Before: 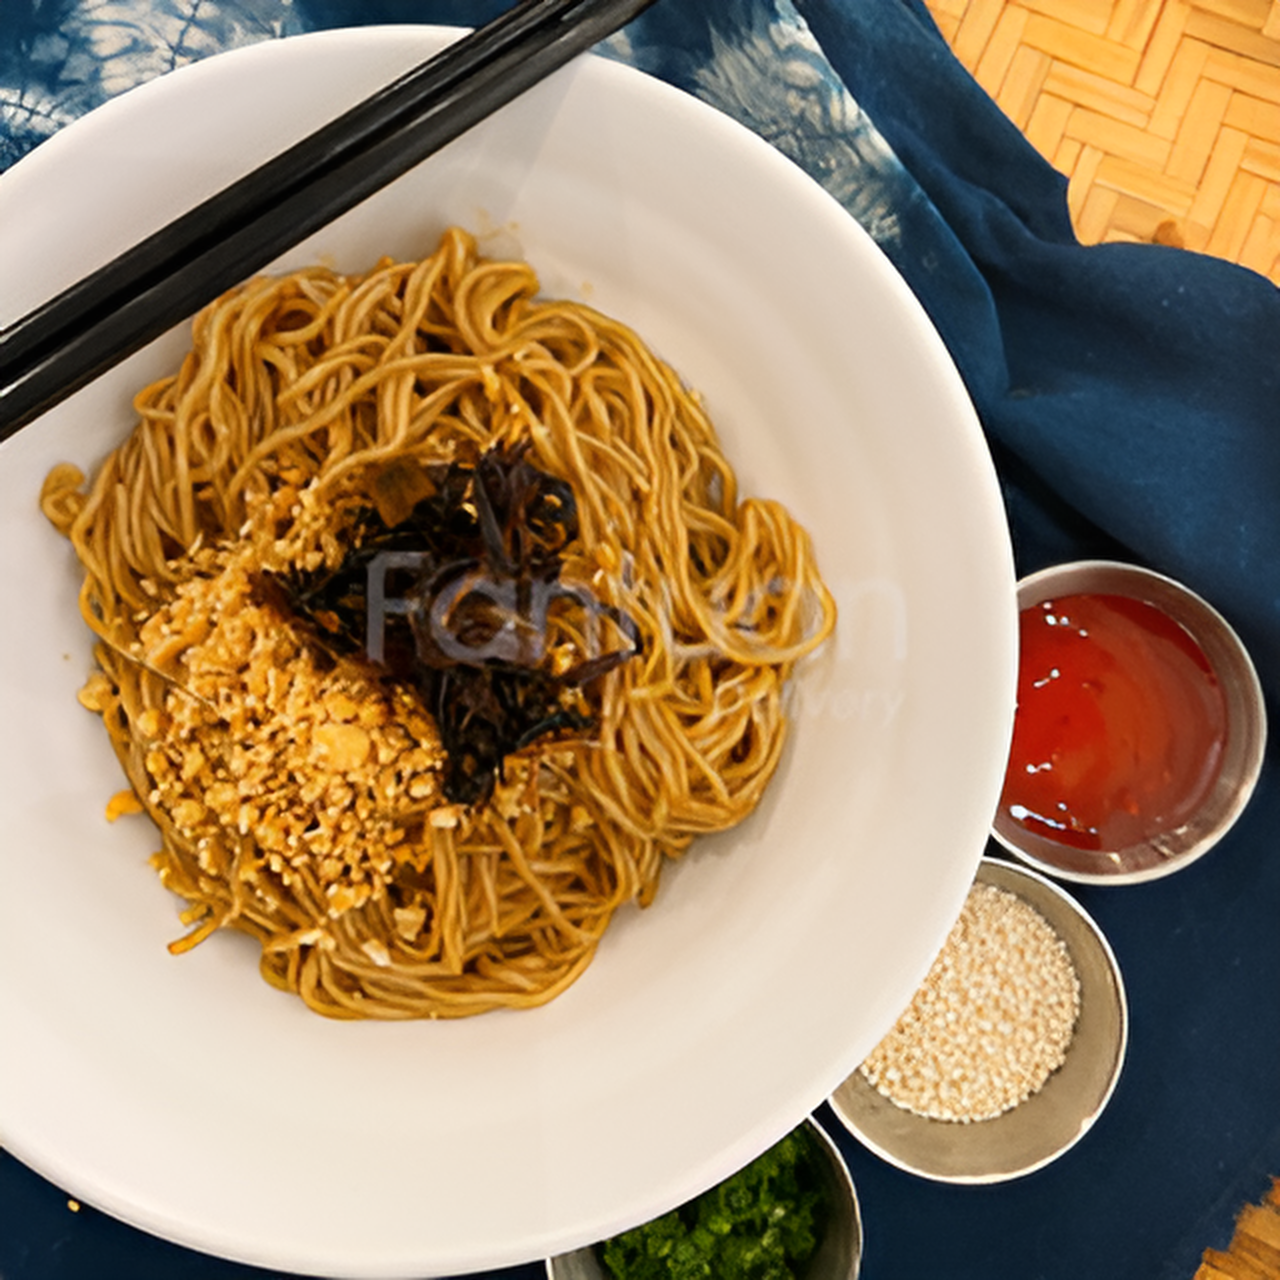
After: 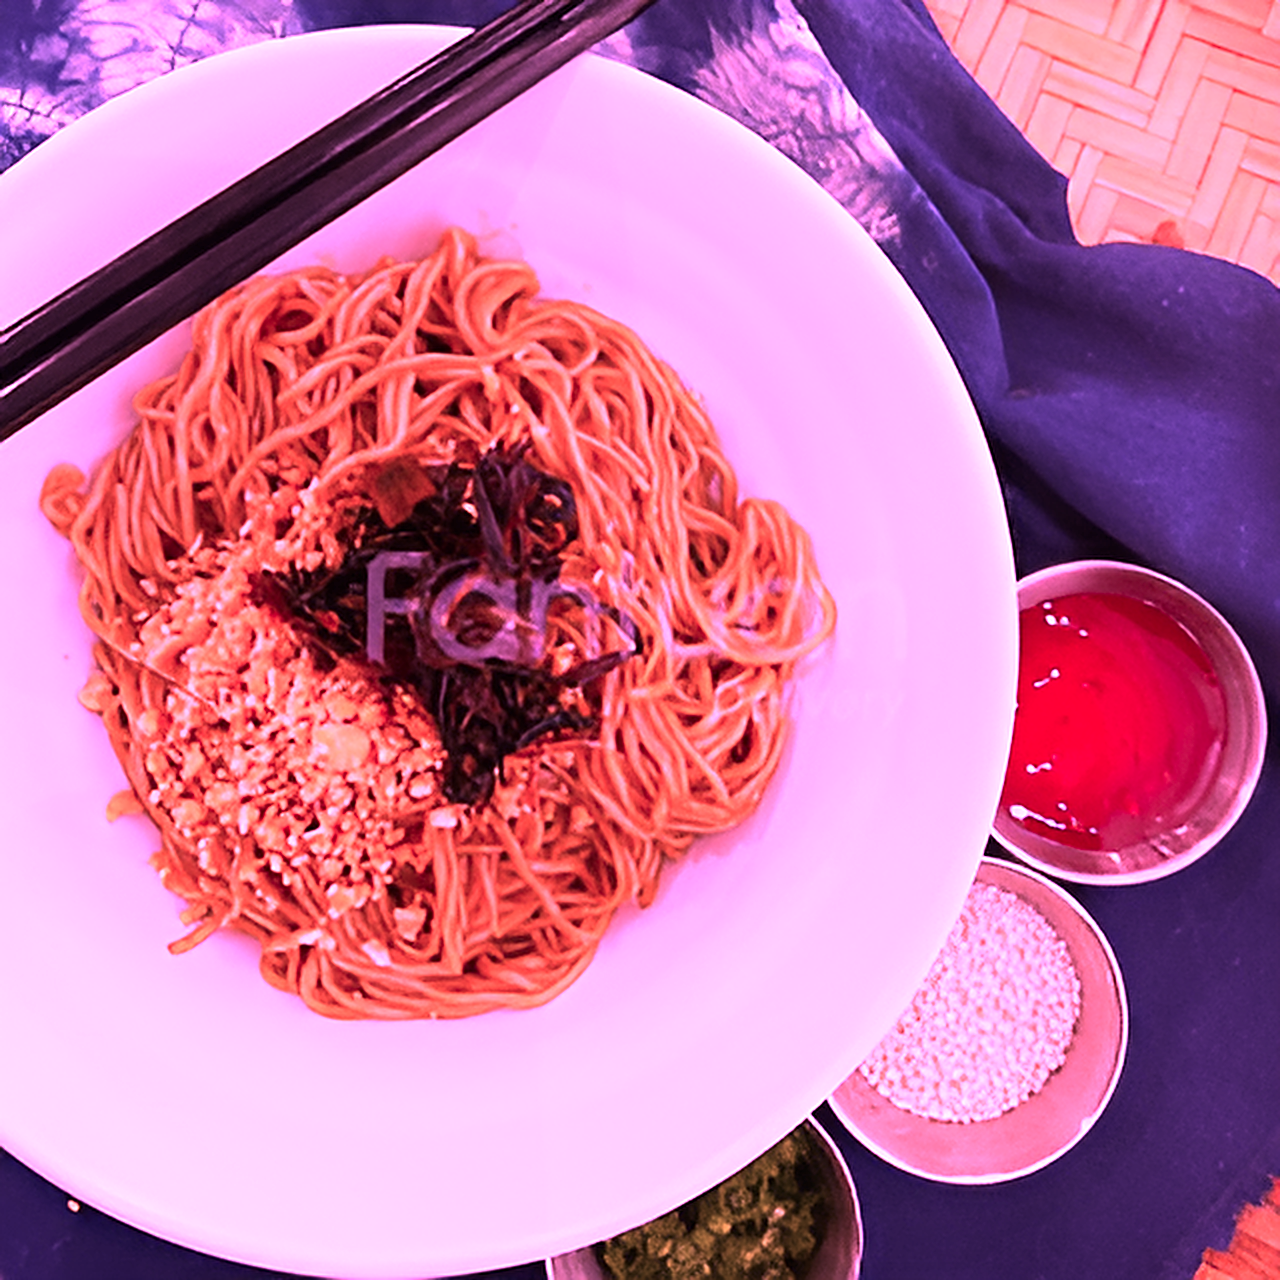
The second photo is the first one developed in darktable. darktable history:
color calibration: illuminant custom, x 0.261, y 0.521, temperature 7054.11 K
sharpen: on, module defaults
exposure: black level correction 0, exposure 0.7 EV, compensate exposure bias true, compensate highlight preservation false
